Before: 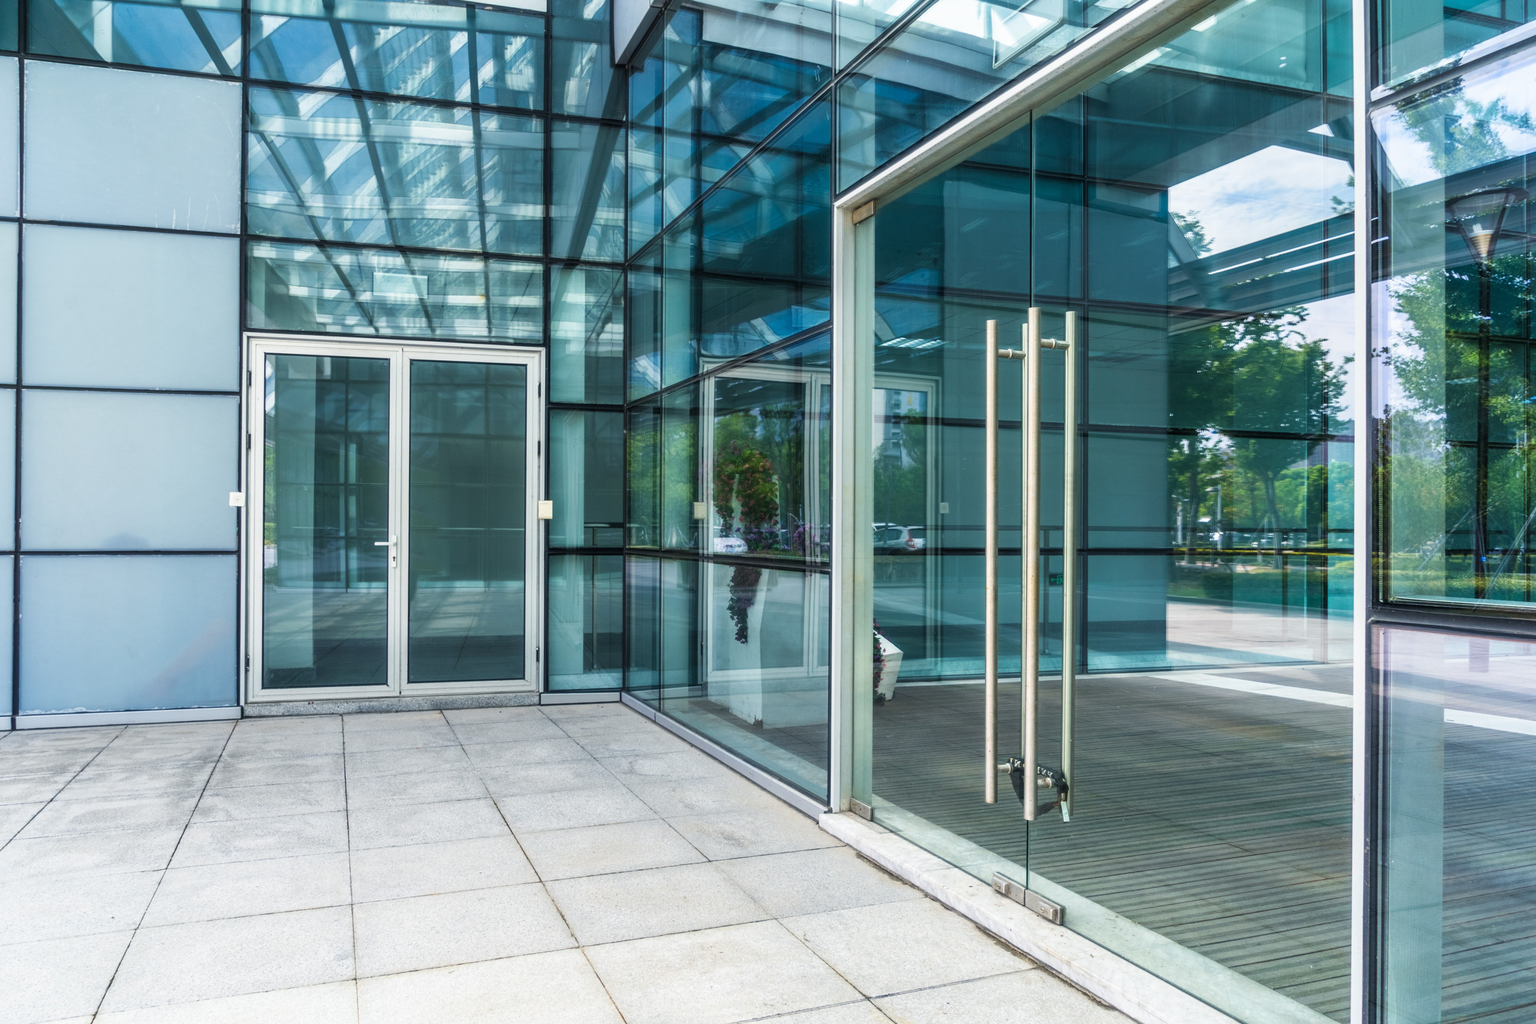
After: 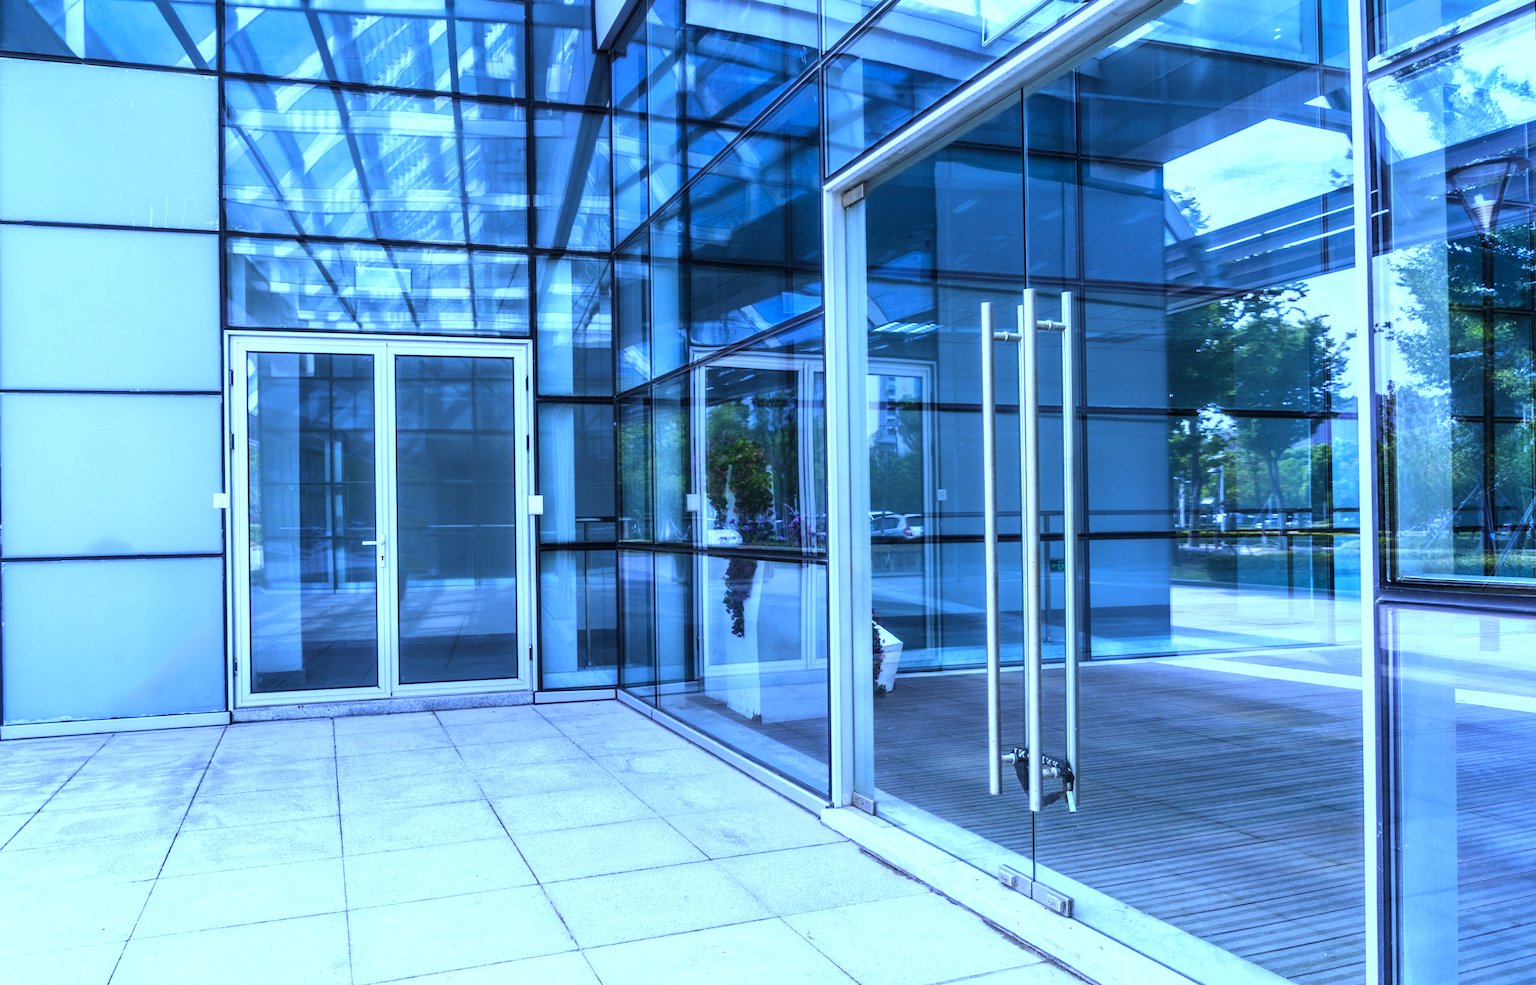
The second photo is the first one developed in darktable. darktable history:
tone equalizer: -8 EV -0.417 EV, -7 EV -0.389 EV, -6 EV -0.333 EV, -5 EV -0.222 EV, -3 EV 0.222 EV, -2 EV 0.333 EV, -1 EV 0.389 EV, +0 EV 0.417 EV, edges refinement/feathering 500, mask exposure compensation -1.57 EV, preserve details no
crop: left 1.964%, top 3.251%, right 1.122%, bottom 4.933%
white balance: red 0.766, blue 1.537
rotate and perspective: rotation -1.17°, automatic cropping off
